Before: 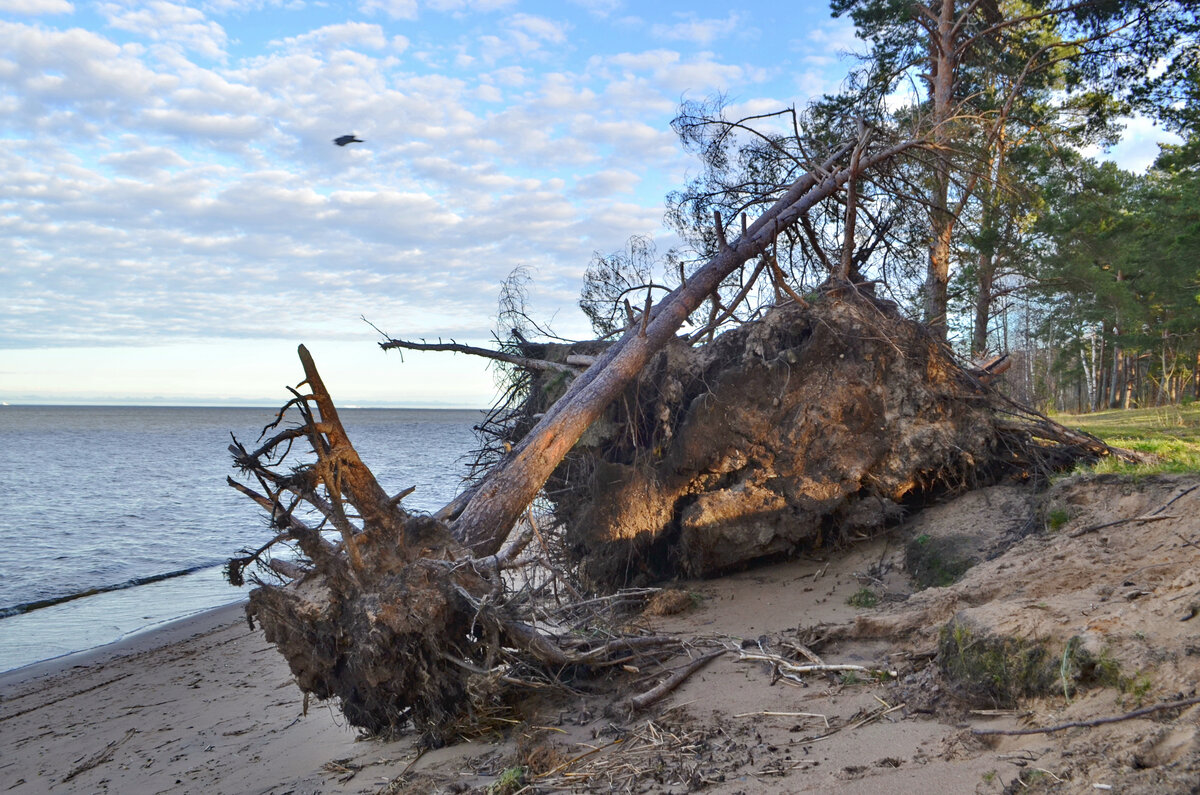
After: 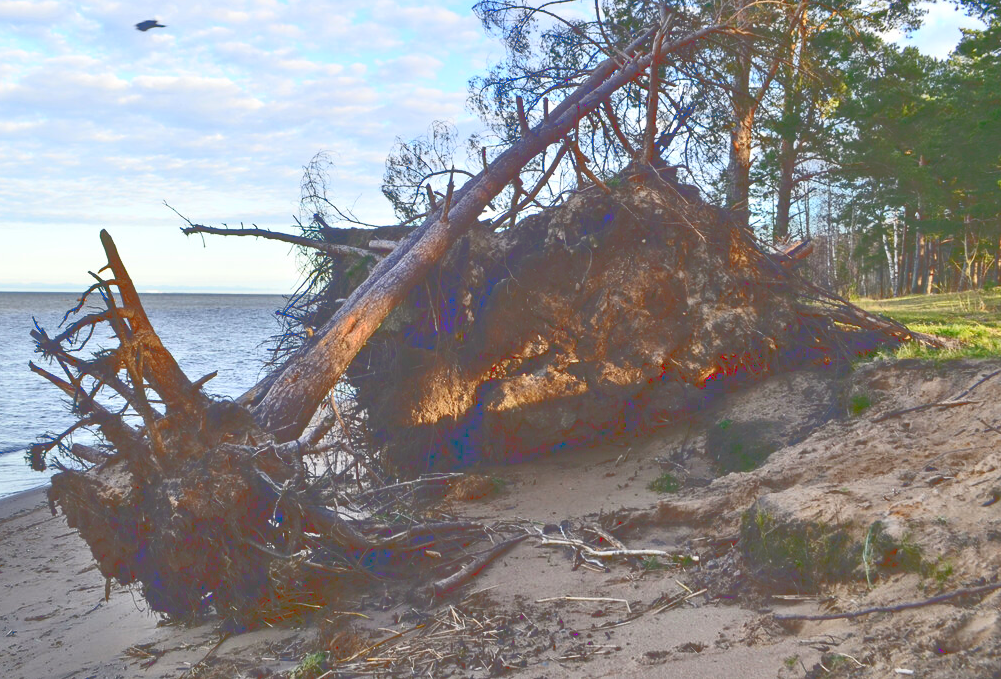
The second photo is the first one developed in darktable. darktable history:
crop: left 16.539%, top 14.569%
tone curve: curves: ch0 [(0, 0) (0.003, 0.319) (0.011, 0.319) (0.025, 0.323) (0.044, 0.323) (0.069, 0.327) (0.1, 0.33) (0.136, 0.338) (0.177, 0.348) (0.224, 0.361) (0.277, 0.374) (0.335, 0.398) (0.399, 0.444) (0.468, 0.516) (0.543, 0.595) (0.623, 0.694) (0.709, 0.793) (0.801, 0.883) (0.898, 0.942) (1, 1)], color space Lab, linked channels, preserve colors none
